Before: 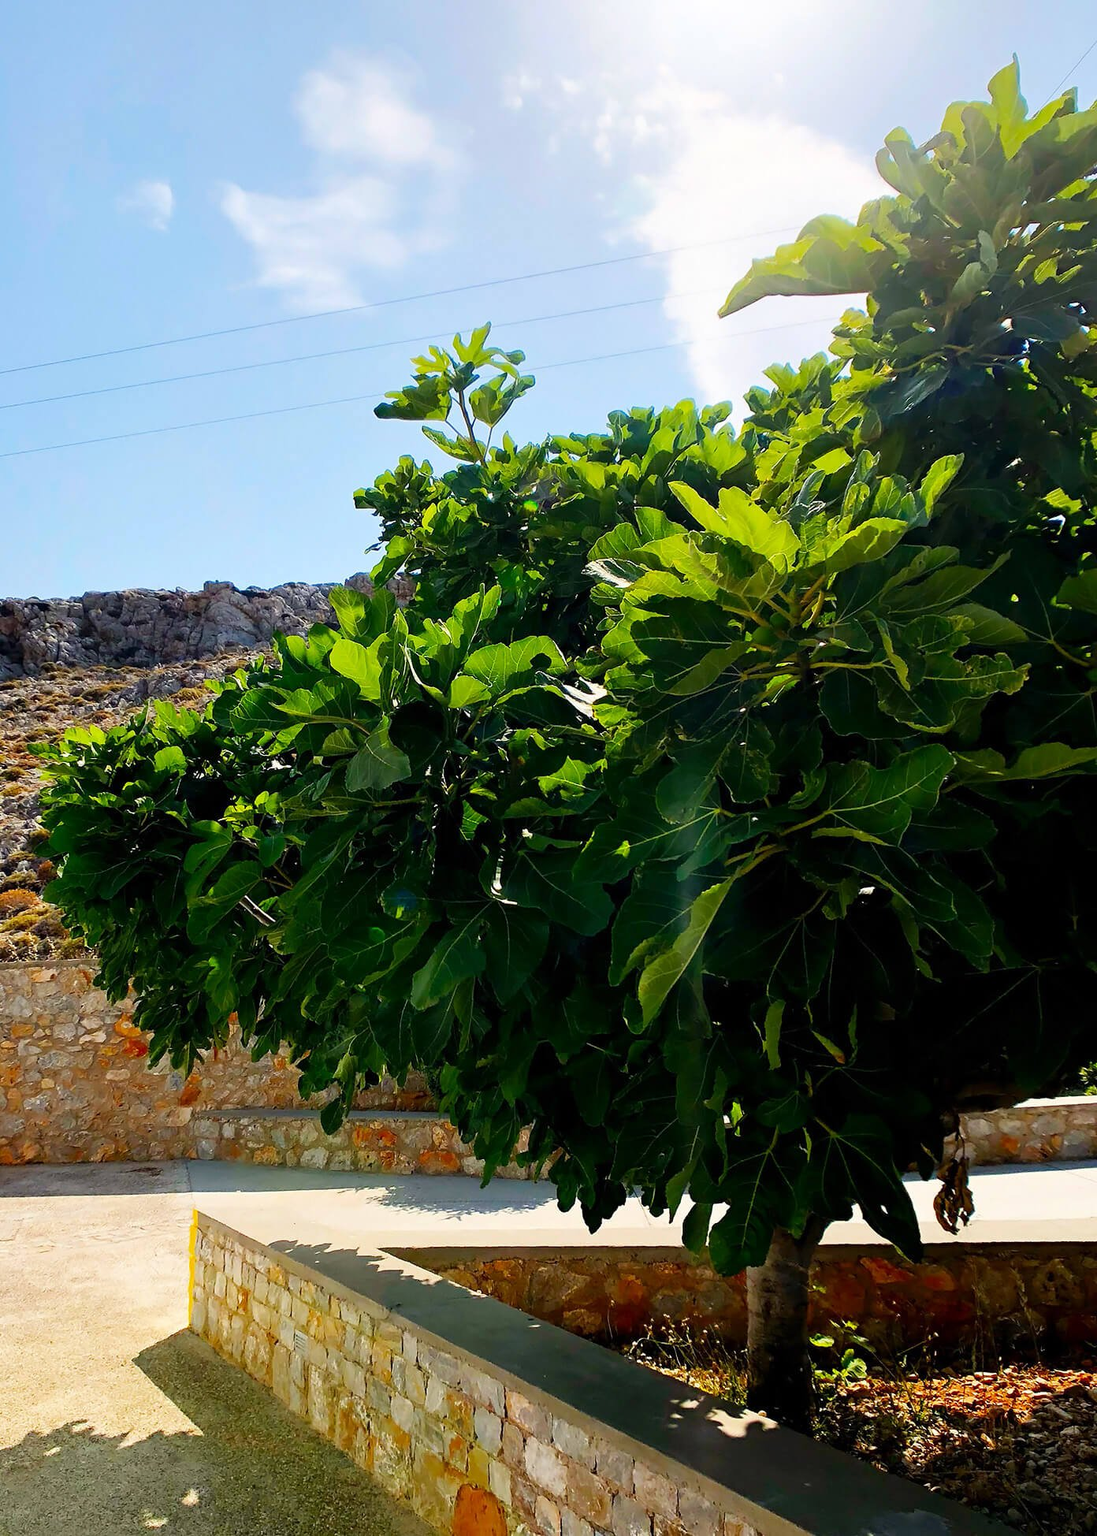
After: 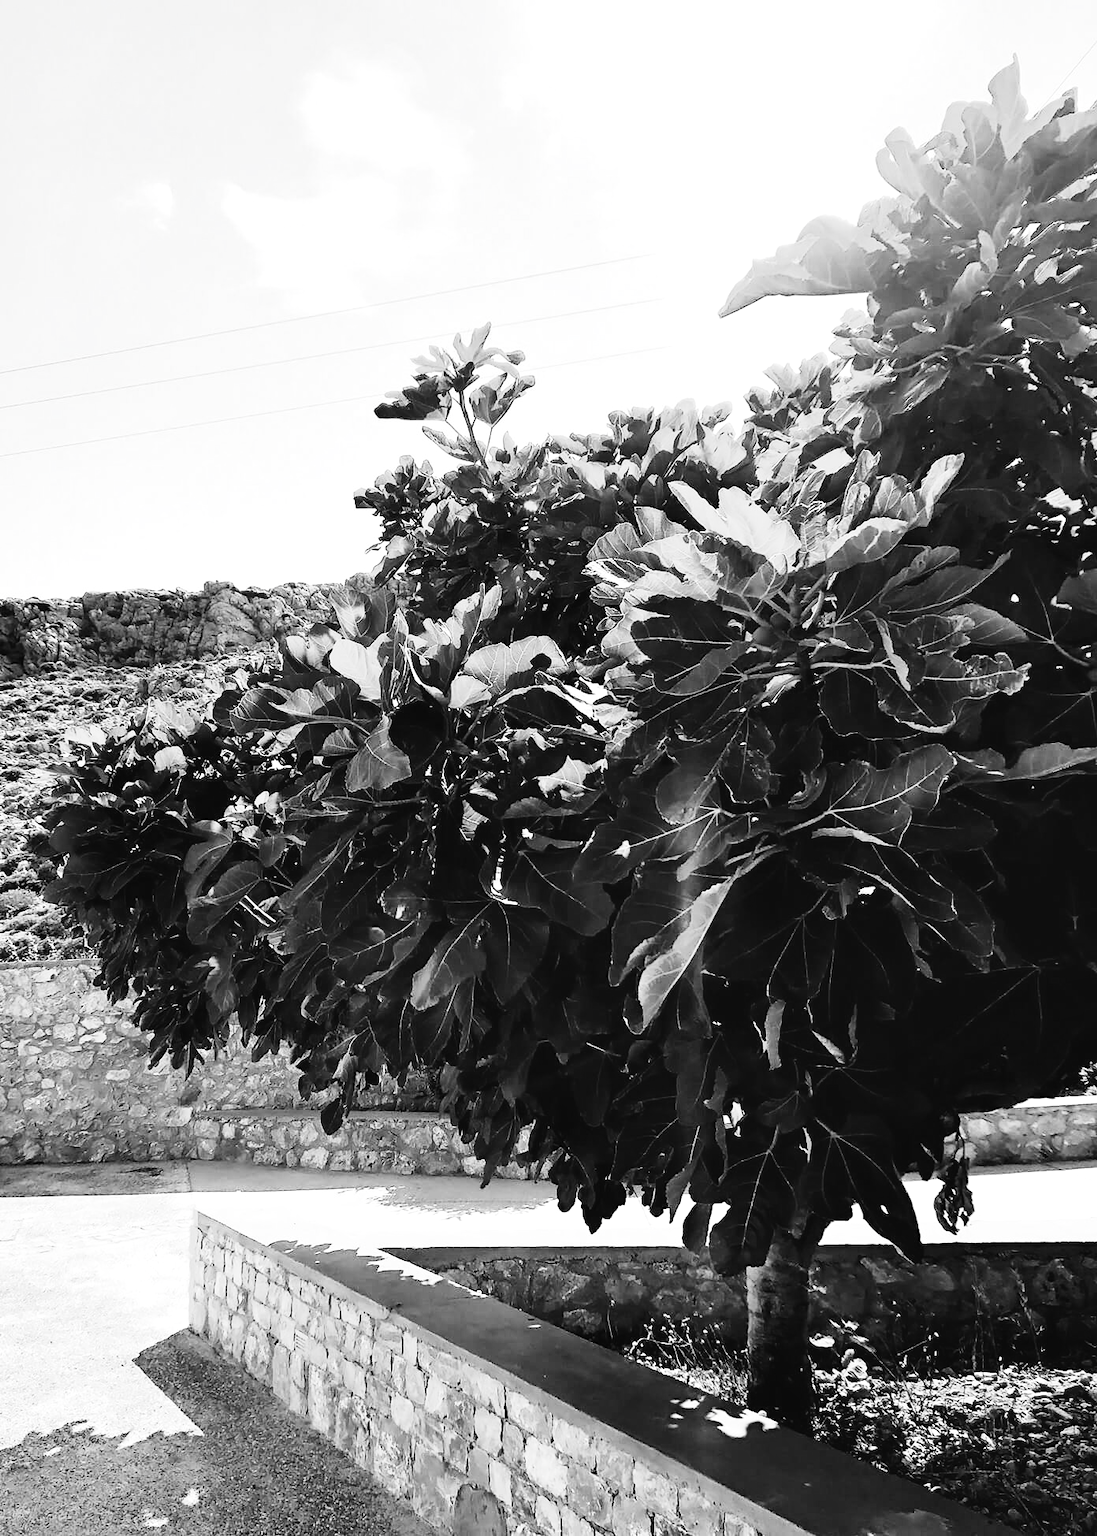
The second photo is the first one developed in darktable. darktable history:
color calibration: output gray [0.31, 0.36, 0.33, 0], illuminant custom, x 0.368, y 0.373, temperature 4346.12 K
shadows and highlights: soften with gaussian
exposure: black level correction 0, exposure 0.88 EV, compensate highlight preservation false
tone curve: curves: ch0 [(0.003, 0.023) (0.071, 0.052) (0.236, 0.197) (0.466, 0.557) (0.625, 0.761) (0.783, 0.9) (0.994, 0.968)]; ch1 [(0, 0) (0.262, 0.227) (0.417, 0.386) (0.469, 0.467) (0.502, 0.498) (0.528, 0.53) (0.573, 0.579) (0.605, 0.621) (0.644, 0.671) (0.686, 0.728) (0.994, 0.987)]; ch2 [(0, 0) (0.262, 0.188) (0.385, 0.353) (0.427, 0.424) (0.495, 0.493) (0.515, 0.54) (0.547, 0.561) (0.589, 0.613) (0.644, 0.748) (1, 1)], preserve colors none
